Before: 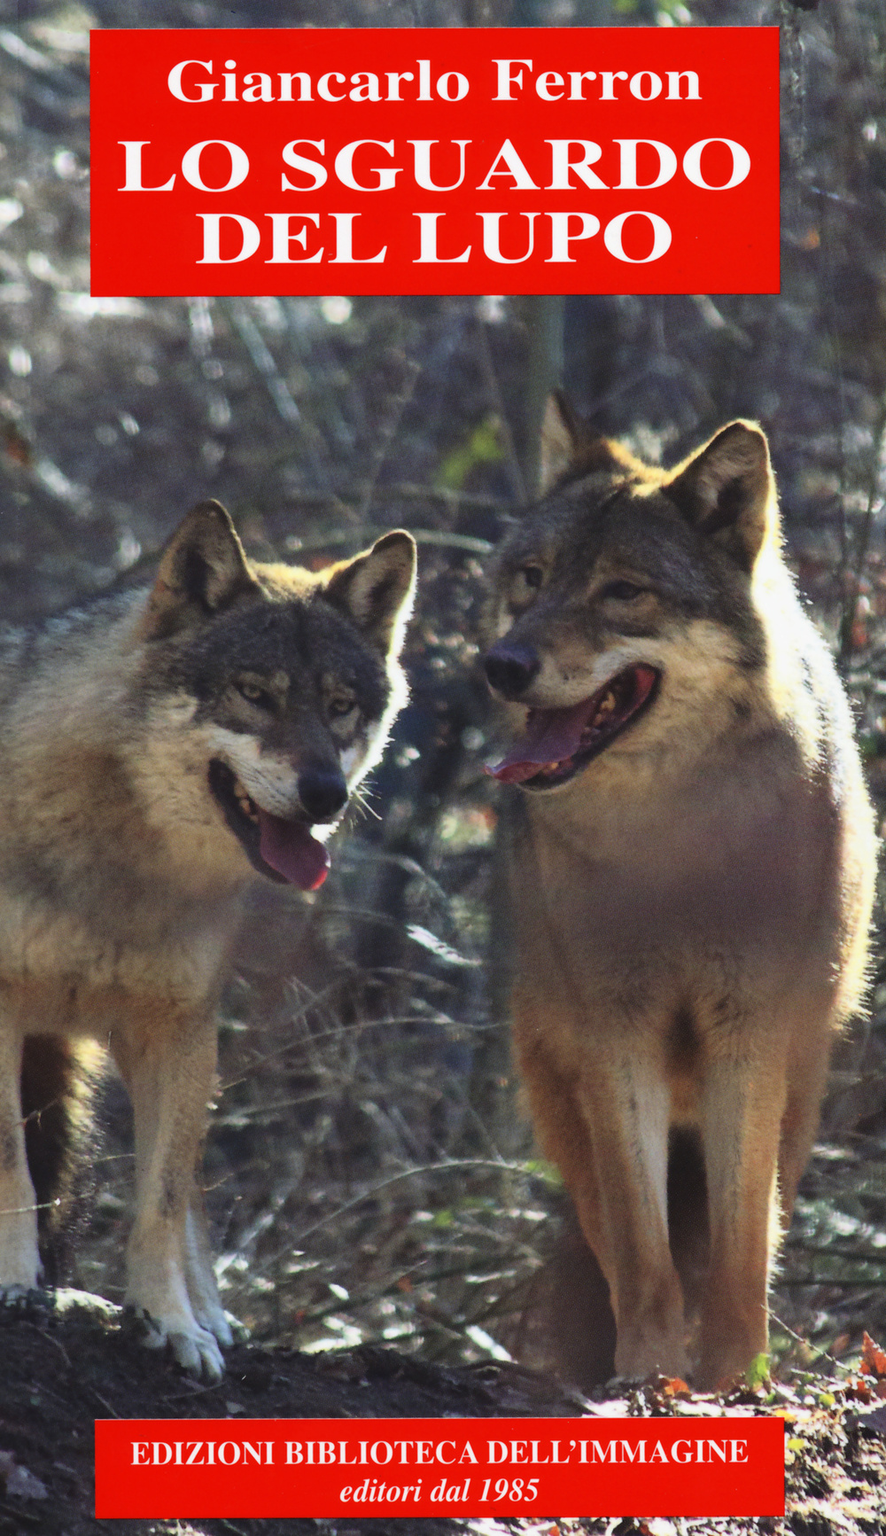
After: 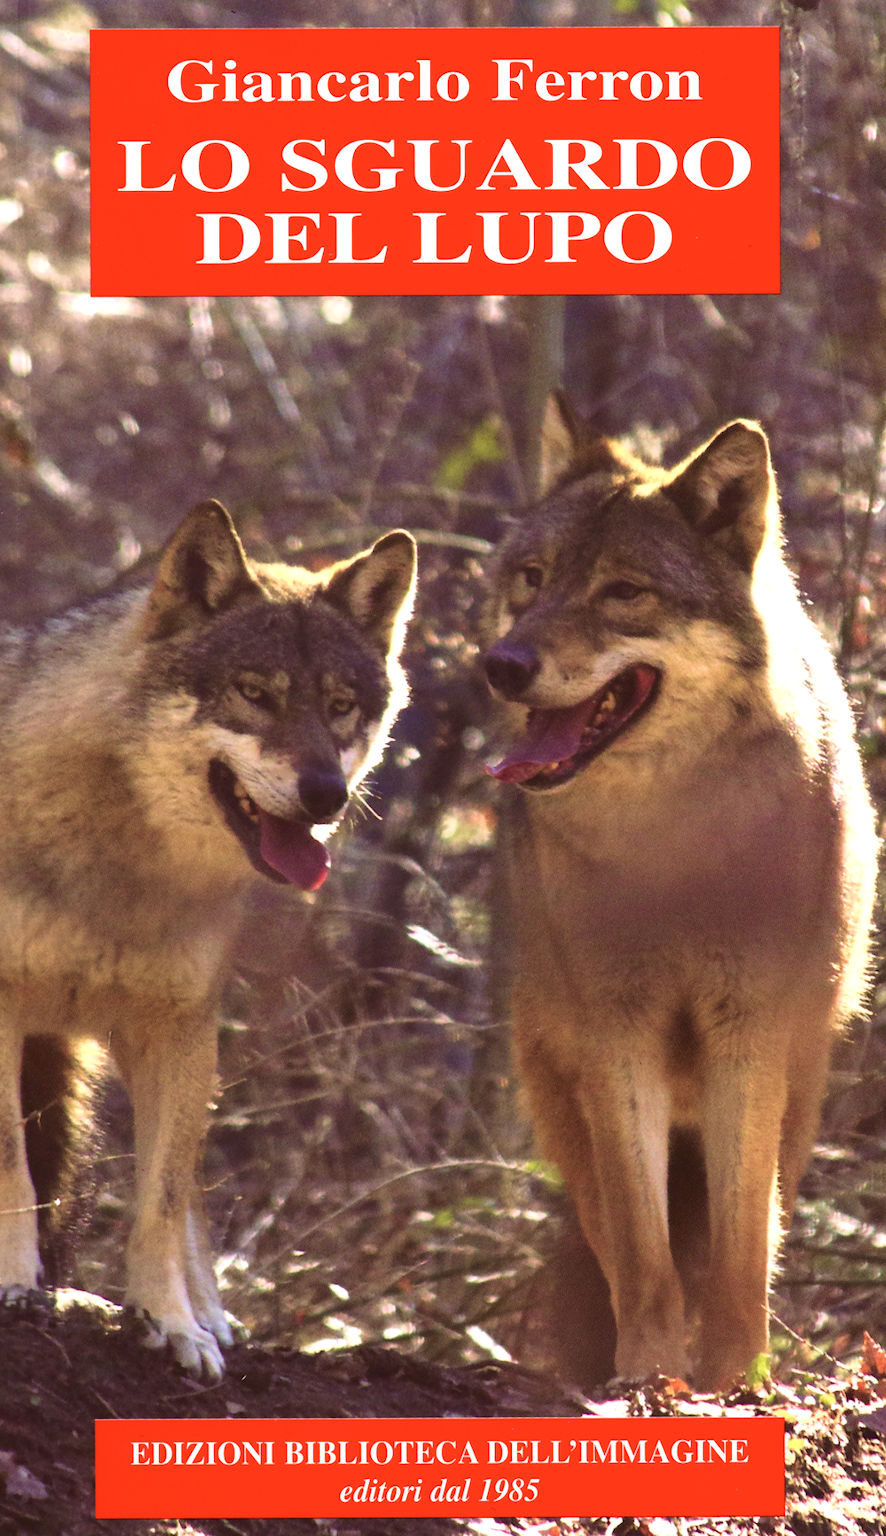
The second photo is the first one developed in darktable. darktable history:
exposure: black level correction 0.001, exposure 0.5 EV, compensate exposure bias true, compensate highlight preservation false
velvia: strength 56%
color correction: highlights a* 10.21, highlights b* 9.79, shadows a* 8.61, shadows b* 7.88, saturation 0.8
